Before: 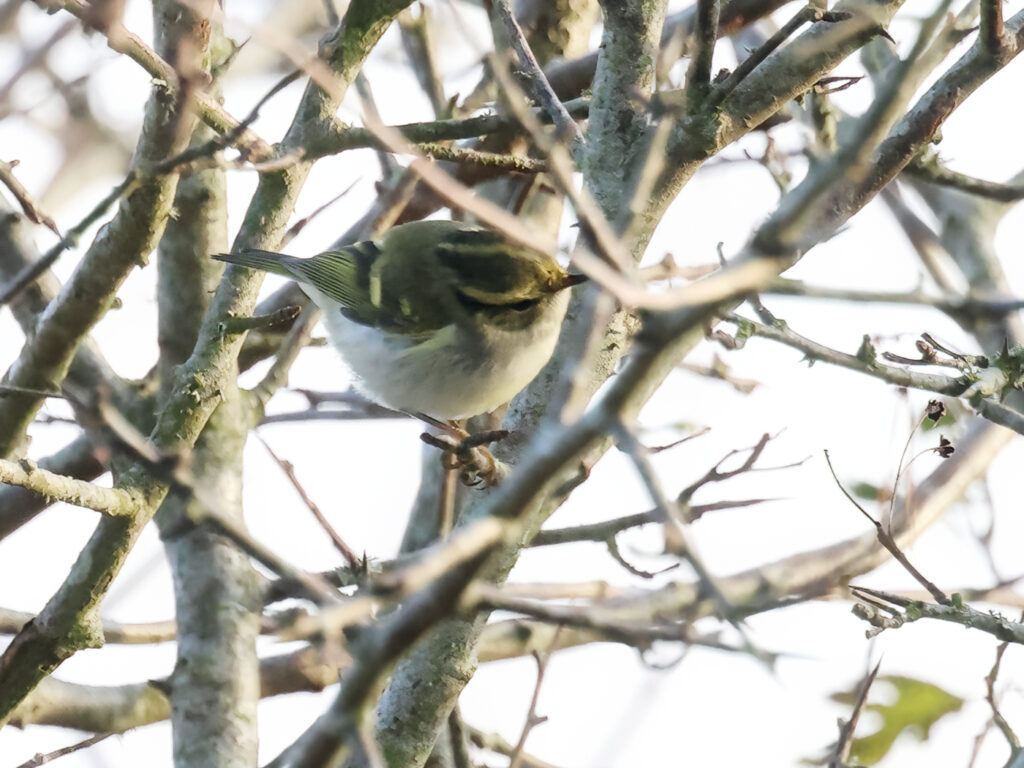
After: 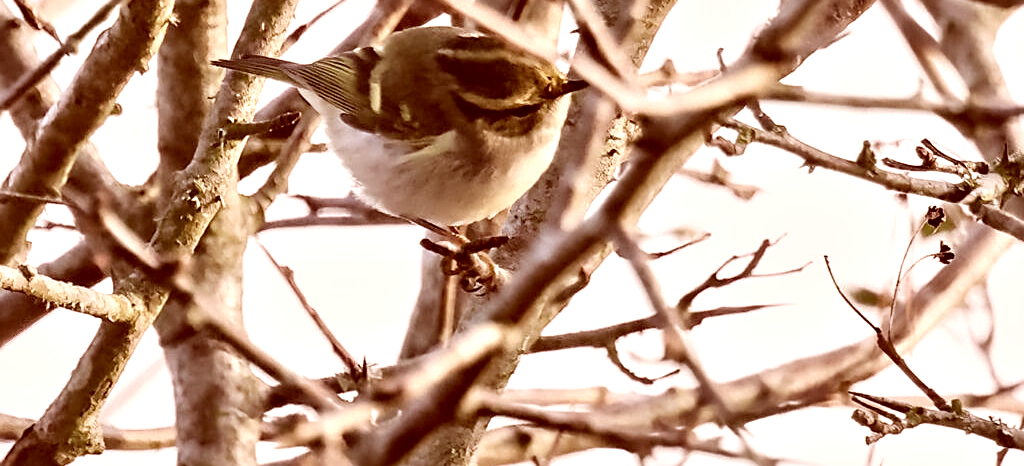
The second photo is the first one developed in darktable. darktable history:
sharpen: on, module defaults
color correction: highlights a* 9.03, highlights b* 8.71, shadows a* 40, shadows b* 40, saturation 0.8
contrast equalizer: y [[0.601, 0.6, 0.598, 0.598, 0.6, 0.601], [0.5 ×6], [0.5 ×6], [0 ×6], [0 ×6]]
crop and rotate: top 25.357%, bottom 13.942%
